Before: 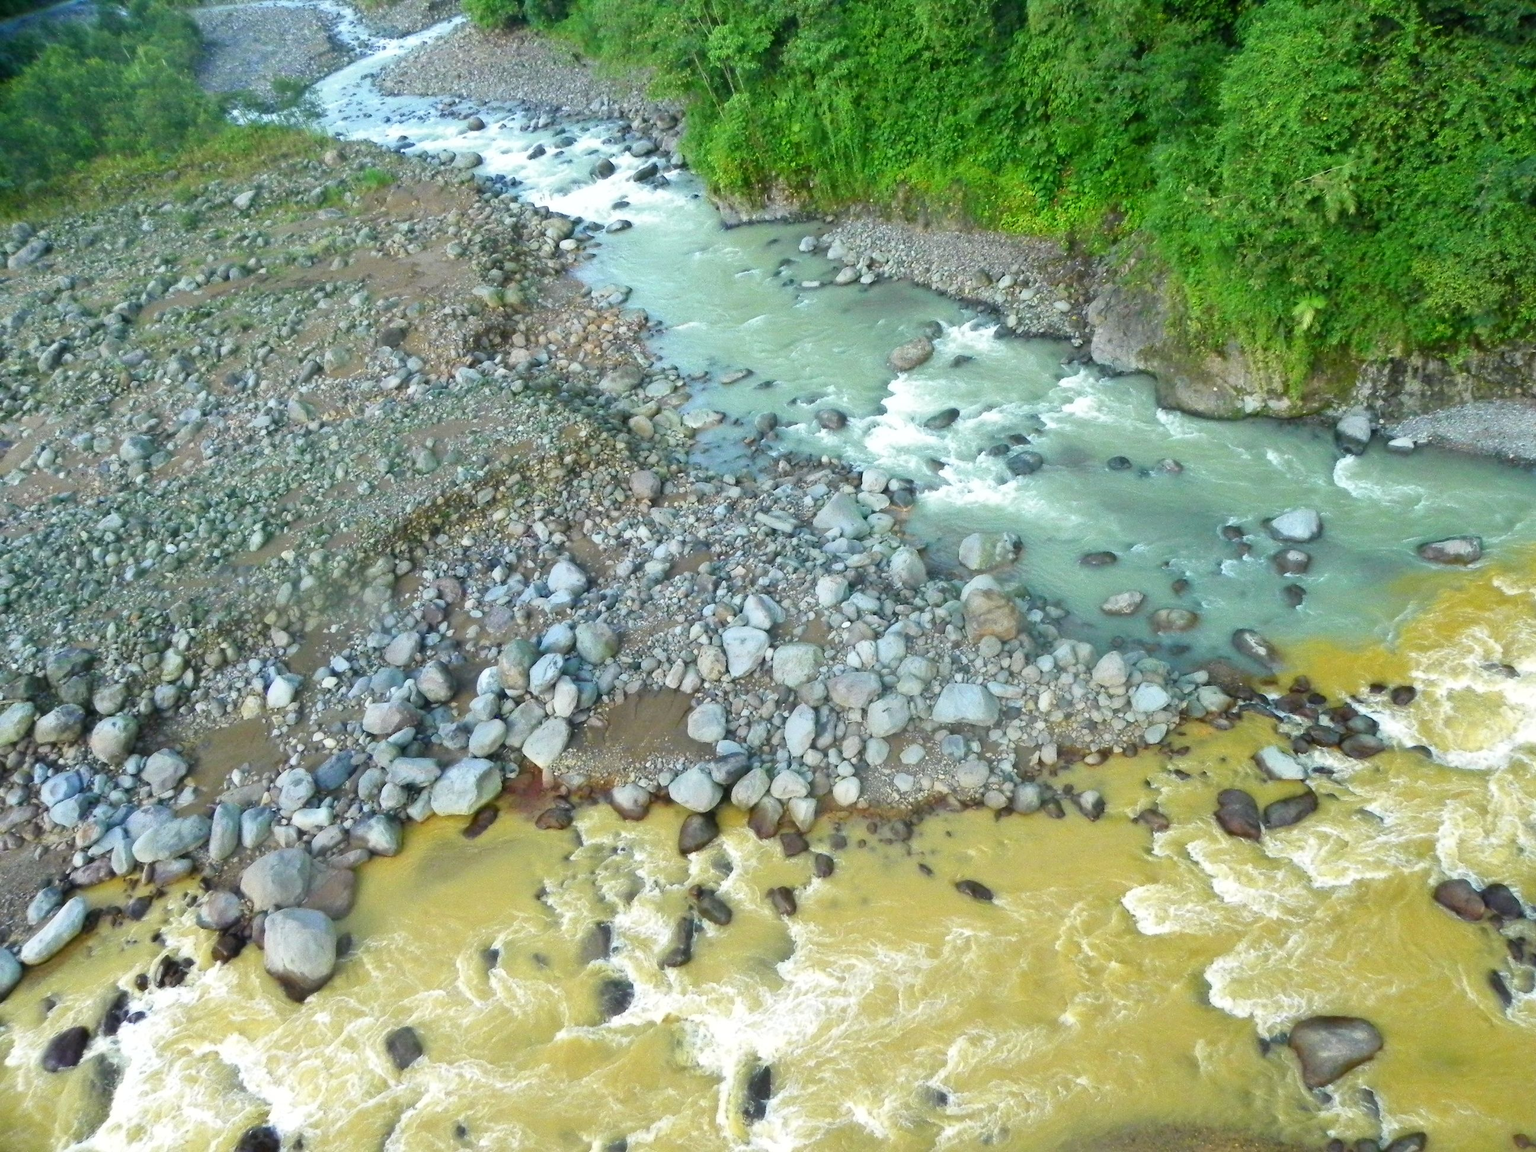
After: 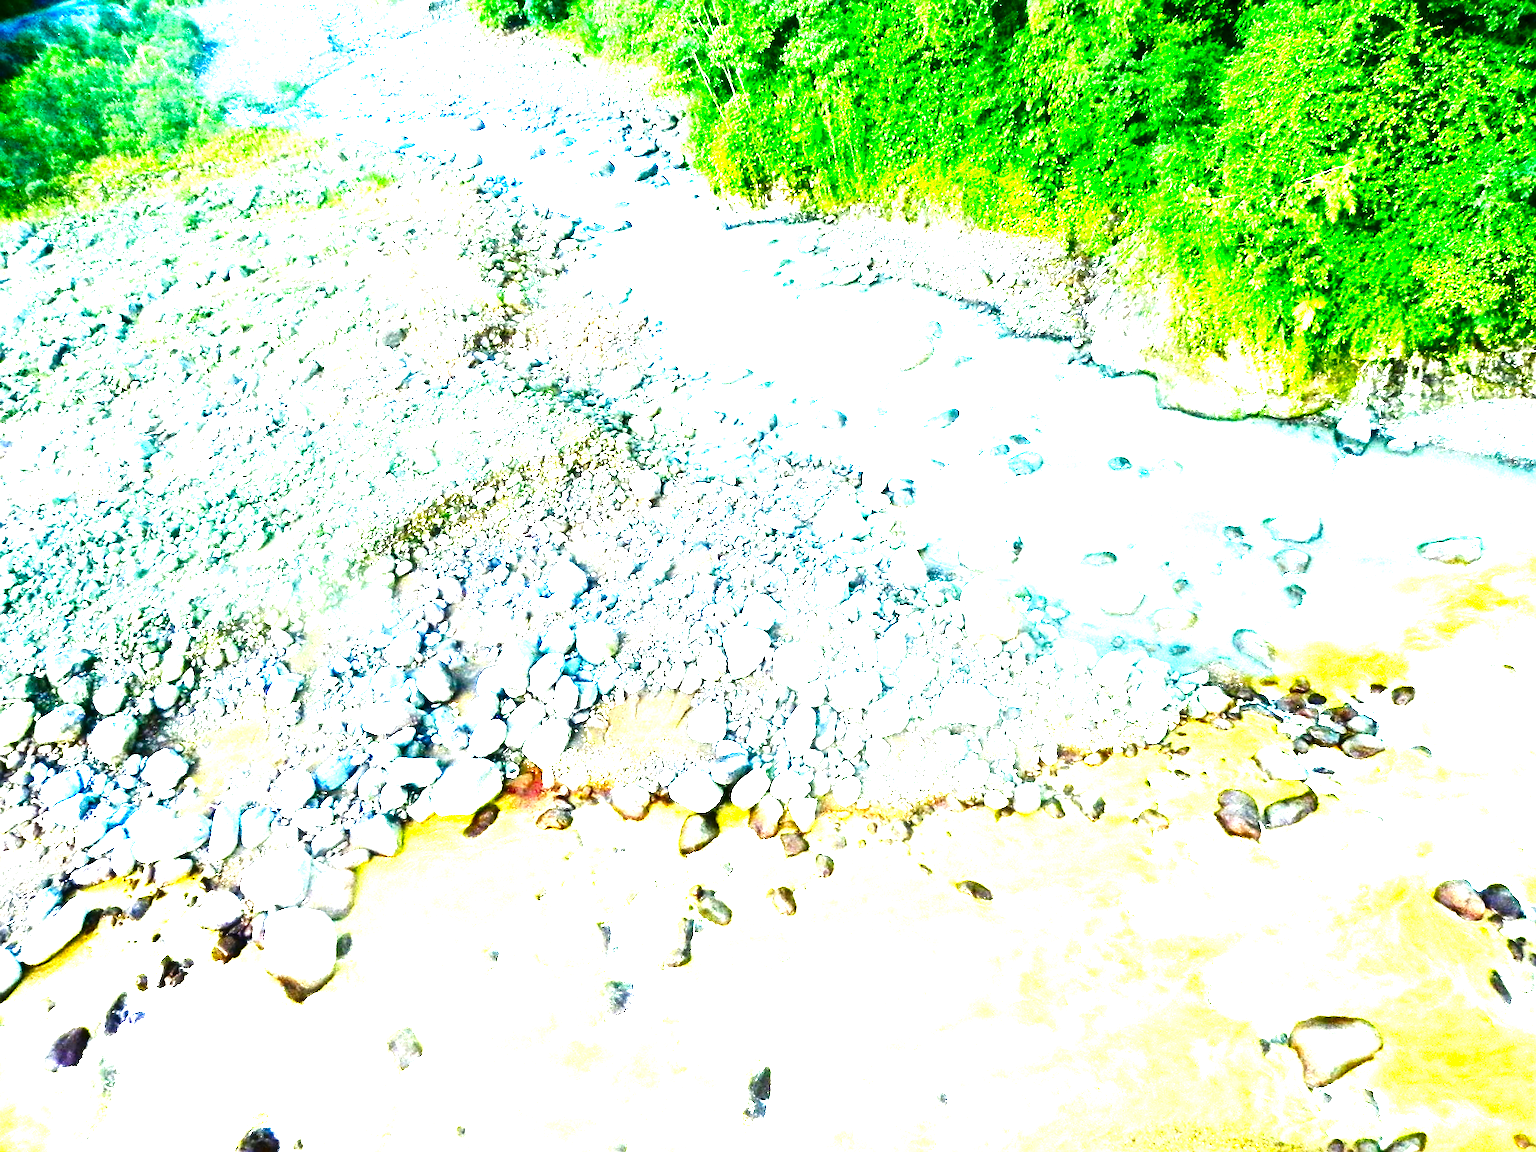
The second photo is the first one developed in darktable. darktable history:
contrast brightness saturation: contrast 0.211, brightness -0.106, saturation 0.207
sharpen: on, module defaults
base curve: curves: ch0 [(0, 0) (0.028, 0.03) (0.121, 0.232) (0.46, 0.748) (0.859, 0.968) (1, 1)], exposure shift 0.01, preserve colors none
levels: levels [0, 0.281, 0.562]
